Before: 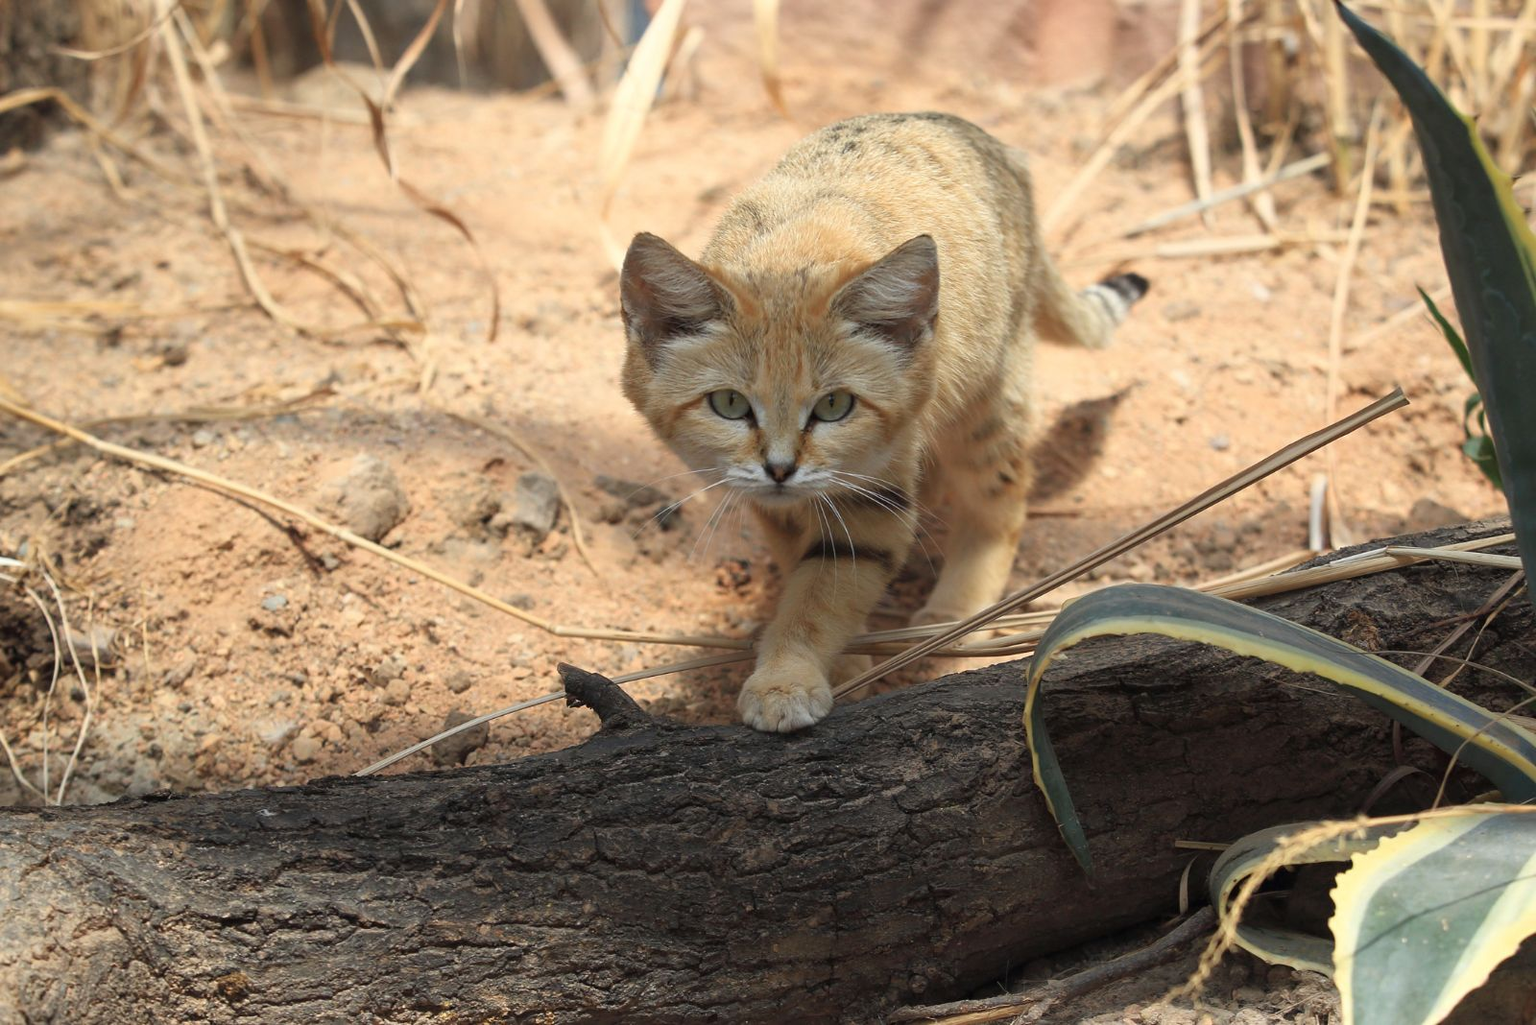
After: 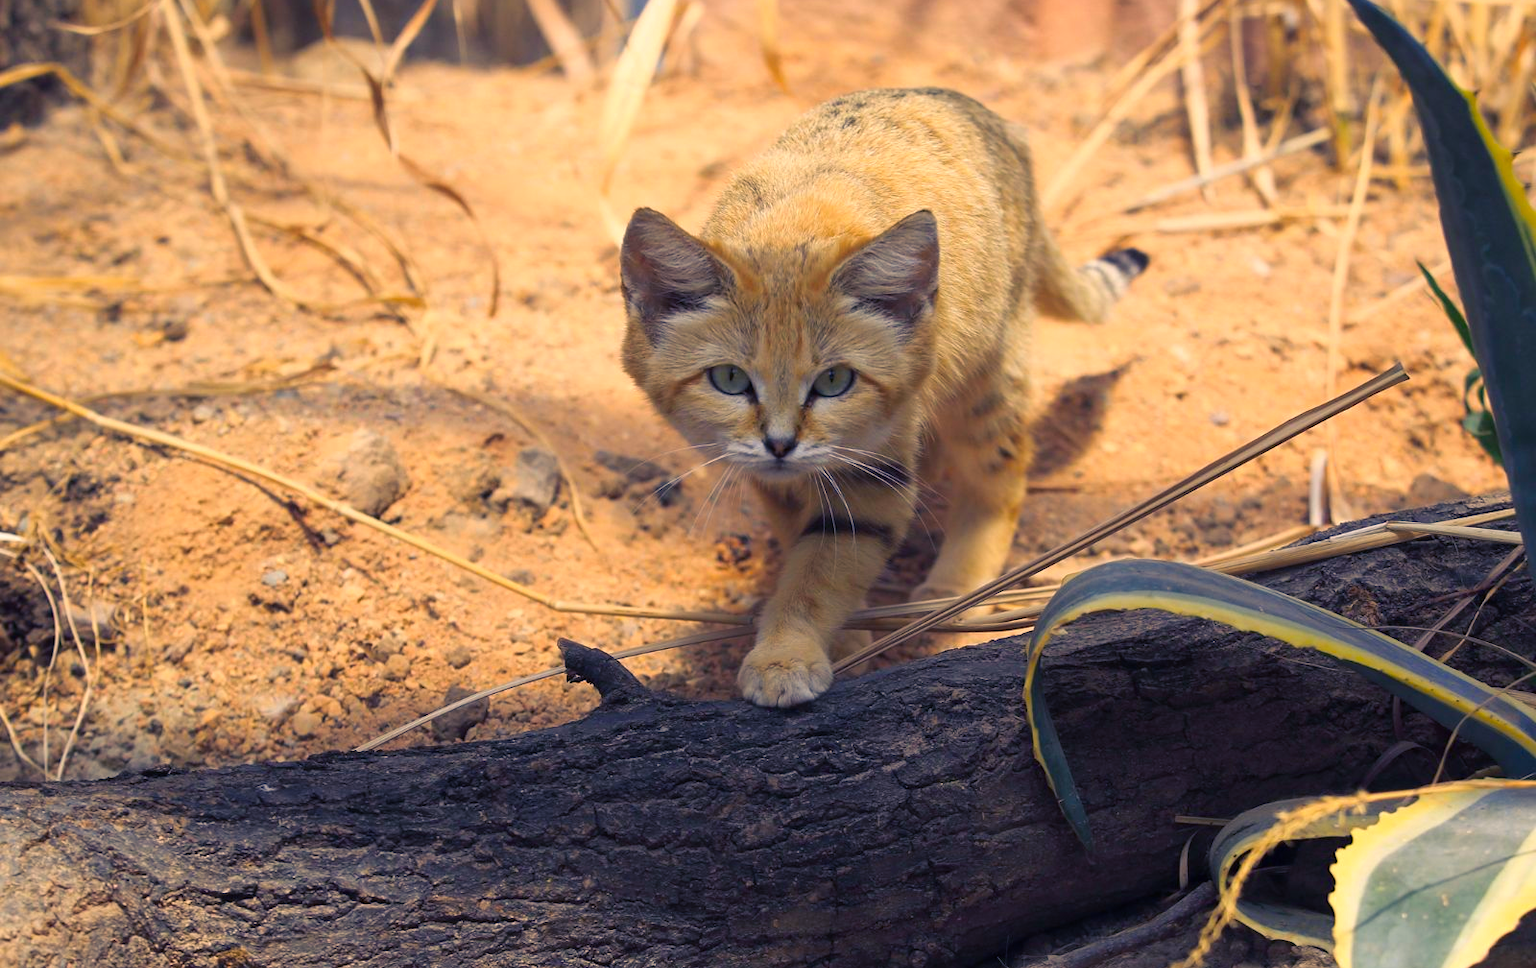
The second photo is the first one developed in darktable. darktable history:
crop and rotate: top 2.437%, bottom 3.031%
color balance rgb: shadows lift › luminance -28.729%, shadows lift › chroma 15.29%, shadows lift › hue 268.55°, power › hue 312.34°, highlights gain › chroma 2.303%, highlights gain › hue 38.98°, linear chroma grading › global chroma 8.702%, perceptual saturation grading › global saturation 30.498%
exposure: compensate highlight preservation false
